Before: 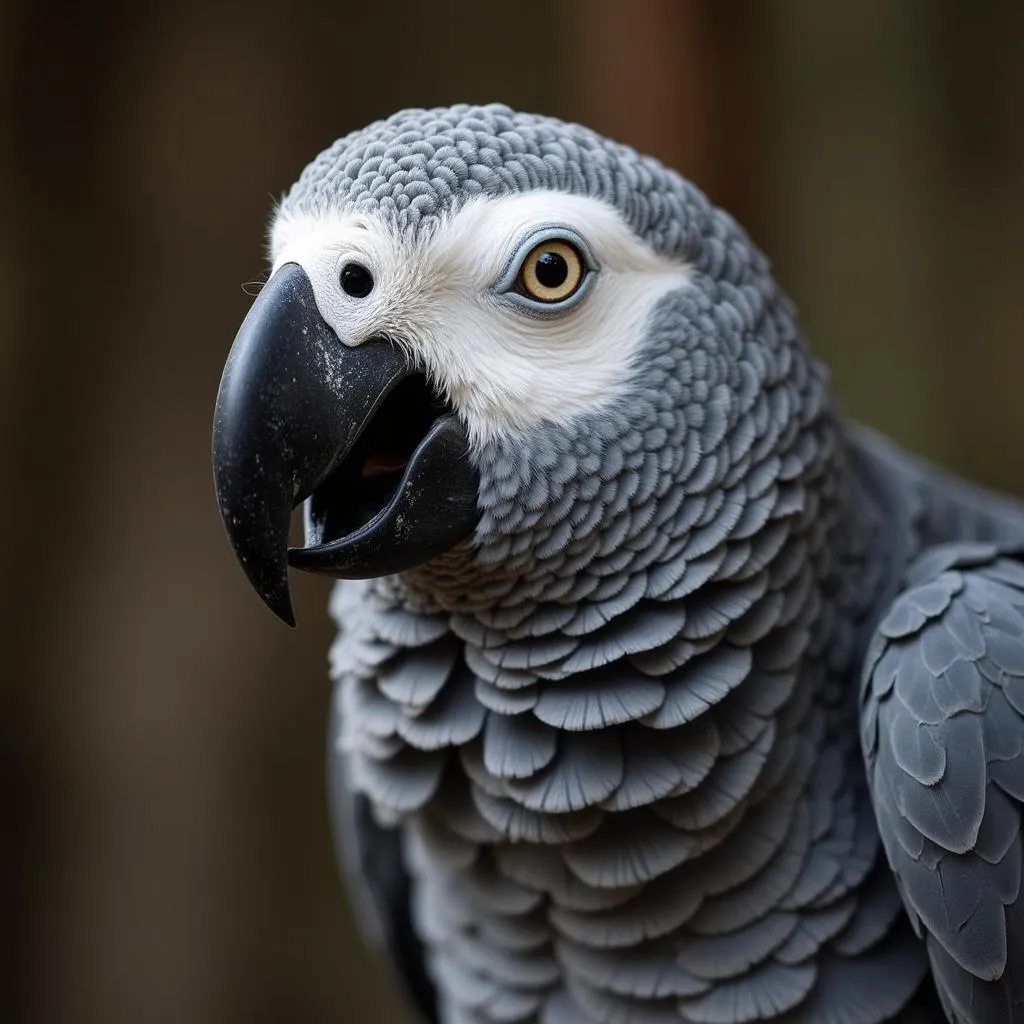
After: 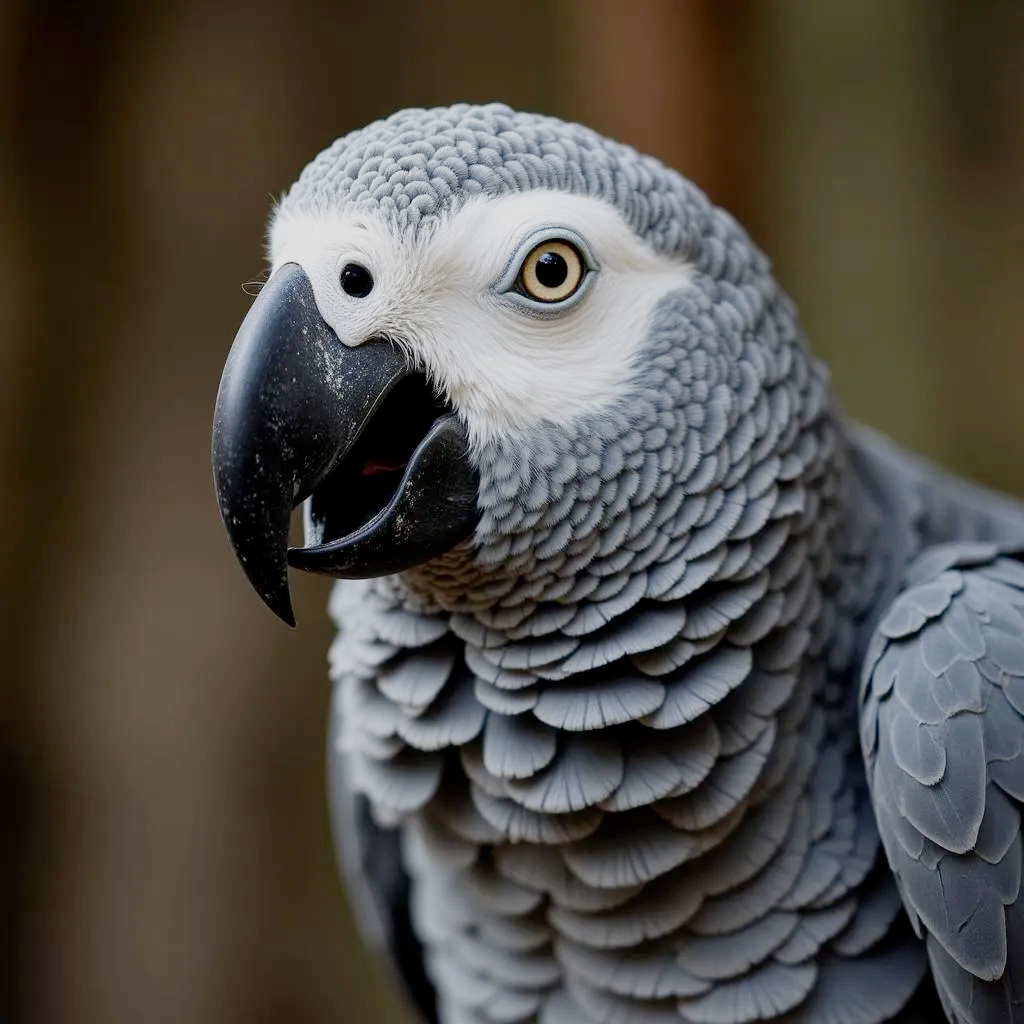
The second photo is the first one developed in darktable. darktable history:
exposure: exposure 0.731 EV, compensate highlight preservation false
filmic rgb: black relative exposure -8.83 EV, white relative exposure 4.99 EV, target black luminance 0%, hardness 3.77, latitude 66.52%, contrast 0.821, highlights saturation mix 10.21%, shadows ↔ highlights balance 20.33%, add noise in highlights 0.002, preserve chrominance no, color science v3 (2019), use custom middle-gray values true, contrast in highlights soft
